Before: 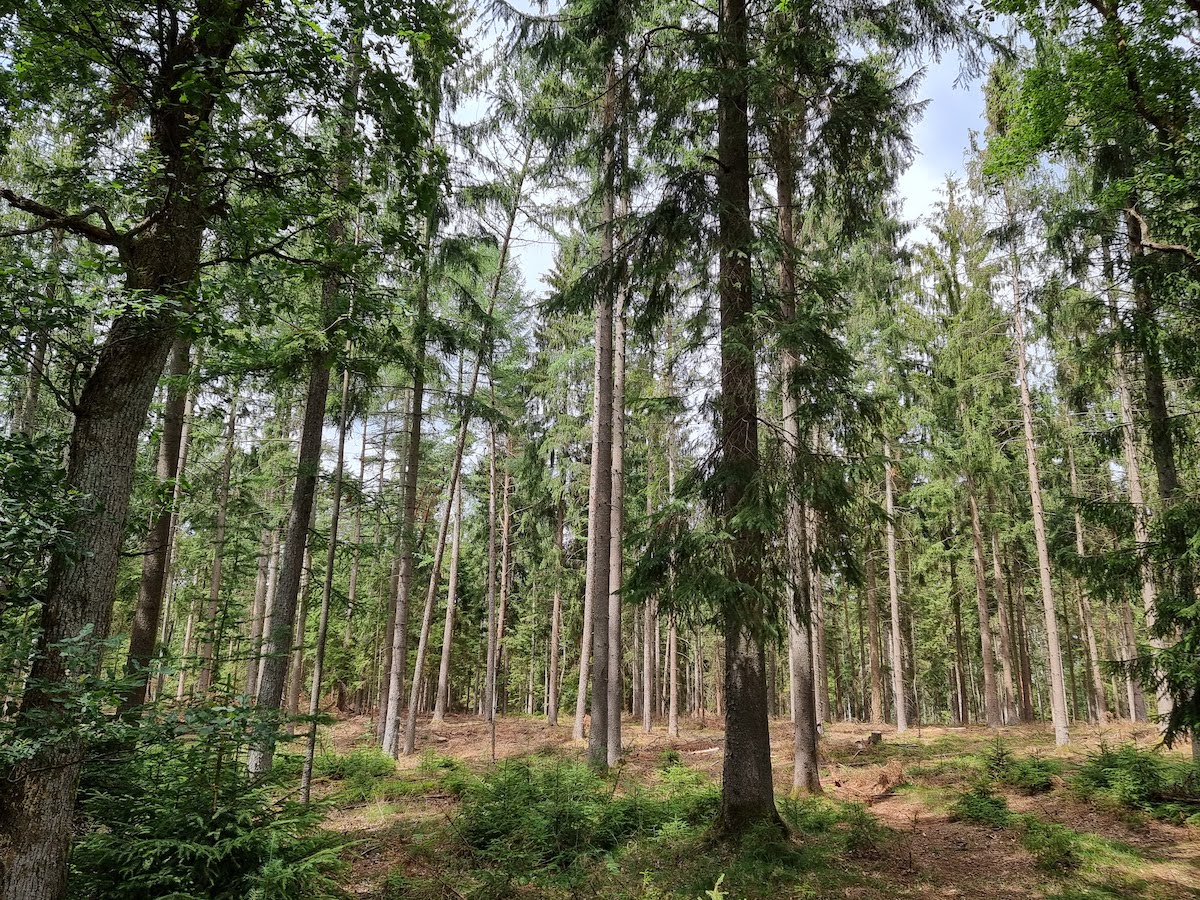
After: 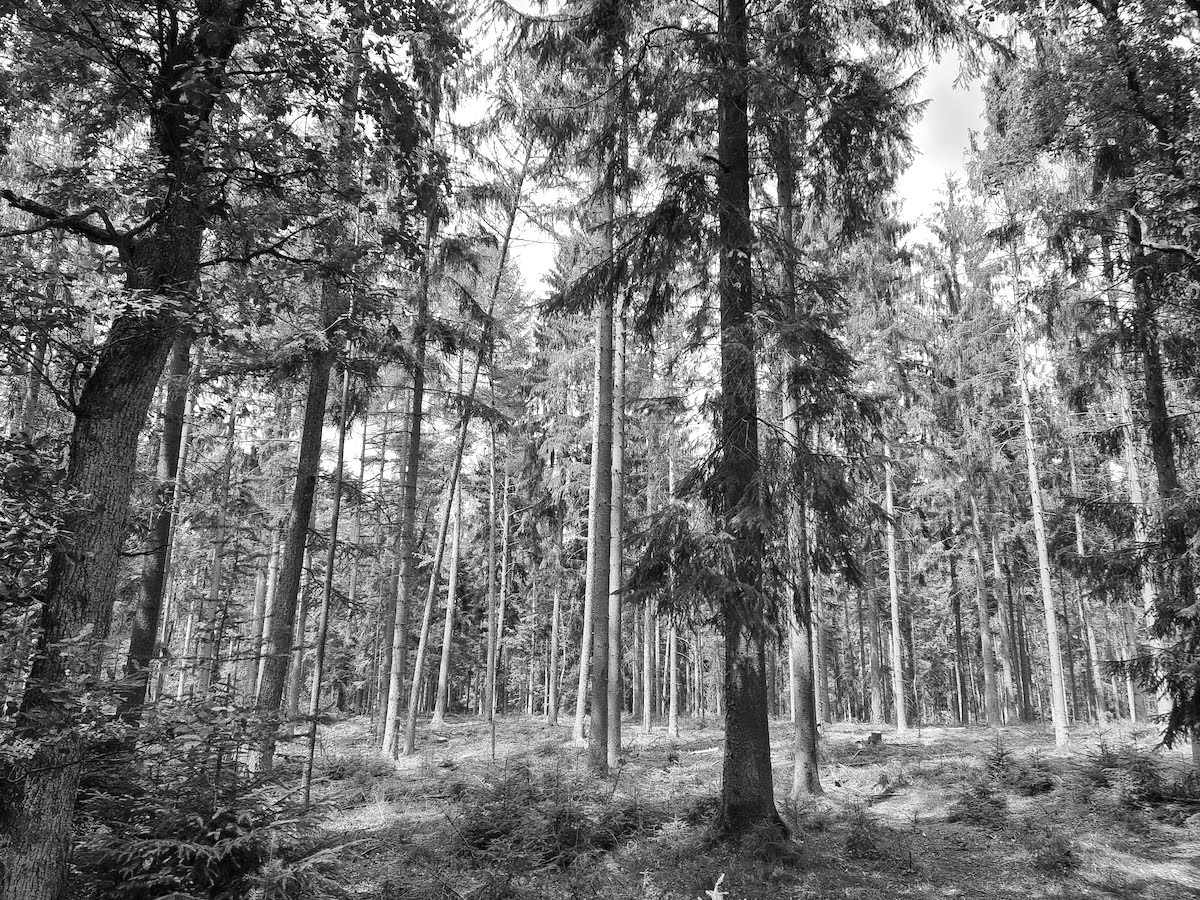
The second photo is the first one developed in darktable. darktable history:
monochrome: a 26.22, b 42.67, size 0.8
color zones: curves: ch1 [(0, 0.708) (0.088, 0.648) (0.245, 0.187) (0.429, 0.326) (0.571, 0.498) (0.714, 0.5) (0.857, 0.5) (1, 0.708)]
exposure: black level correction 0, exposure 0.7 EV, compensate exposure bias true, compensate highlight preservation false
